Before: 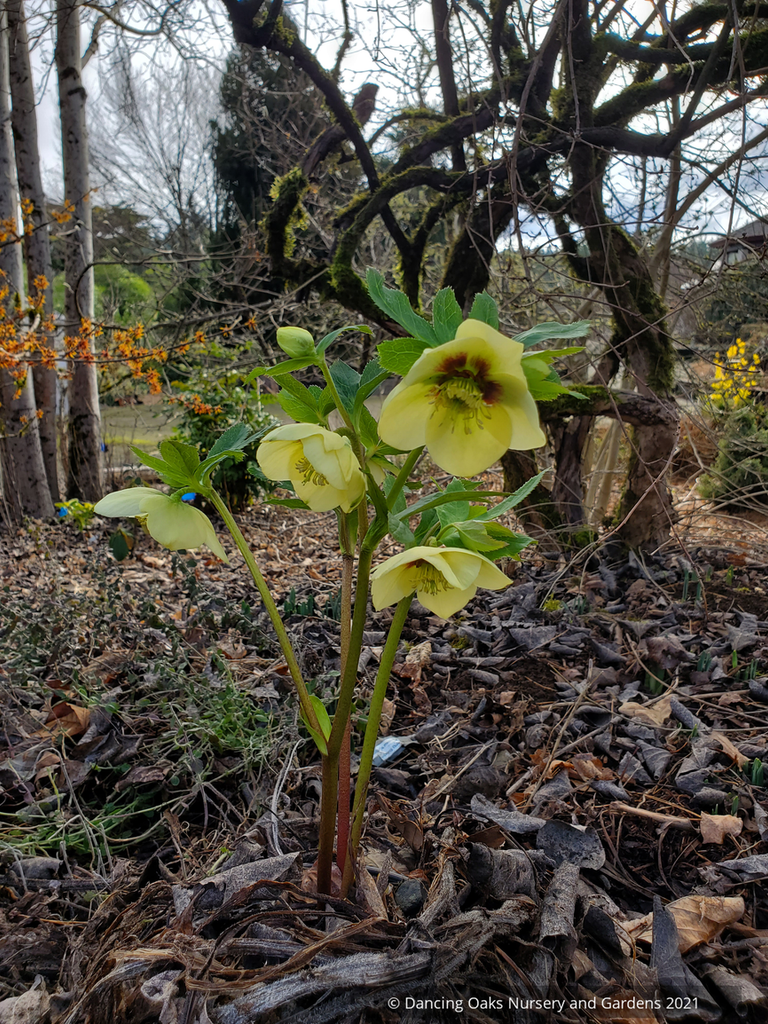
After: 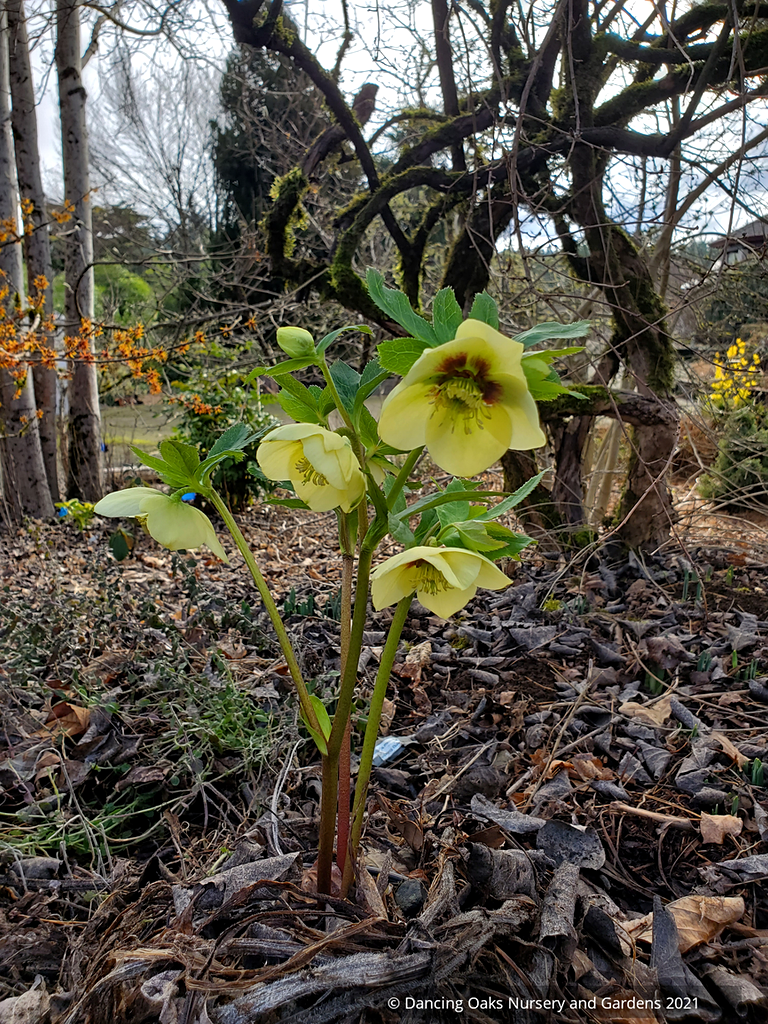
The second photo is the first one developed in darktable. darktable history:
sharpen: amount 0.217
exposure: black level correction 0.001, exposure 0.193 EV, compensate exposure bias true, compensate highlight preservation false
